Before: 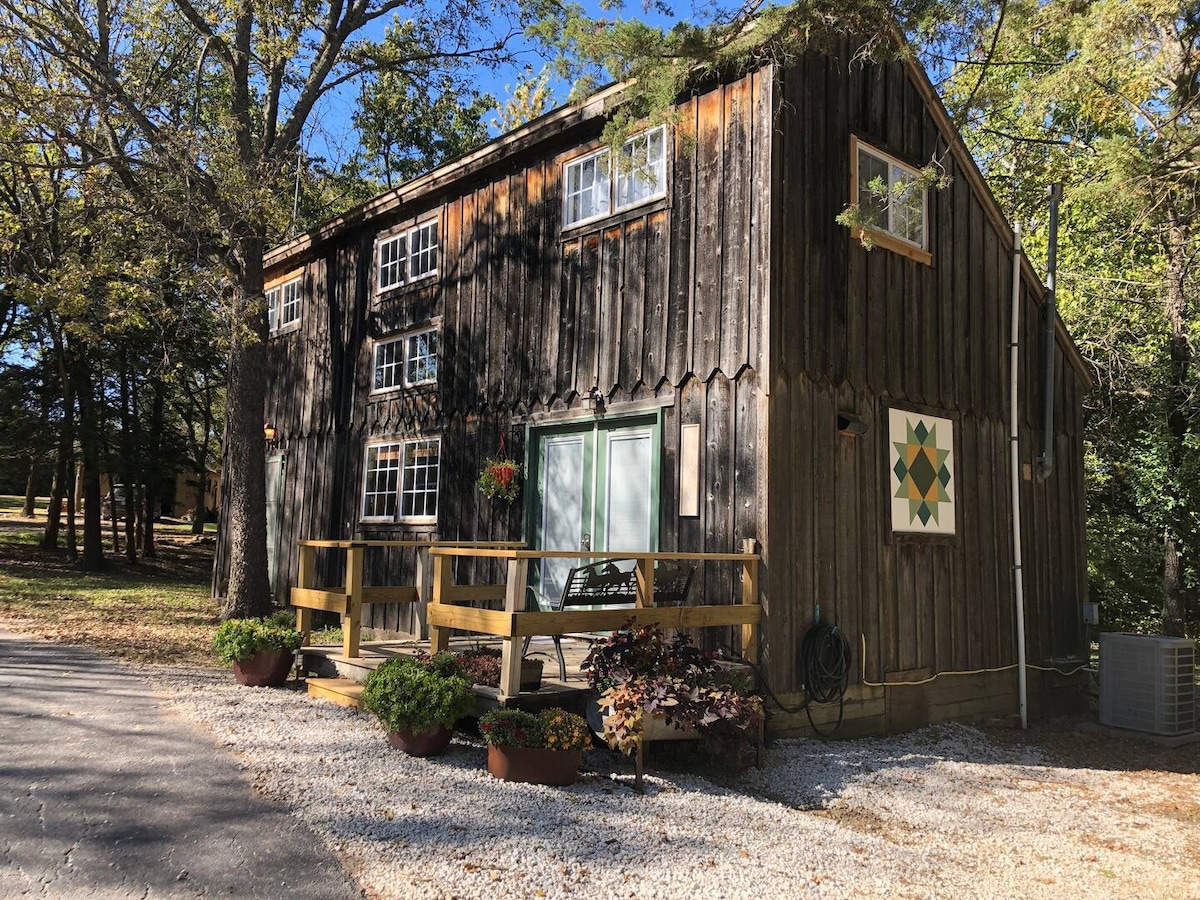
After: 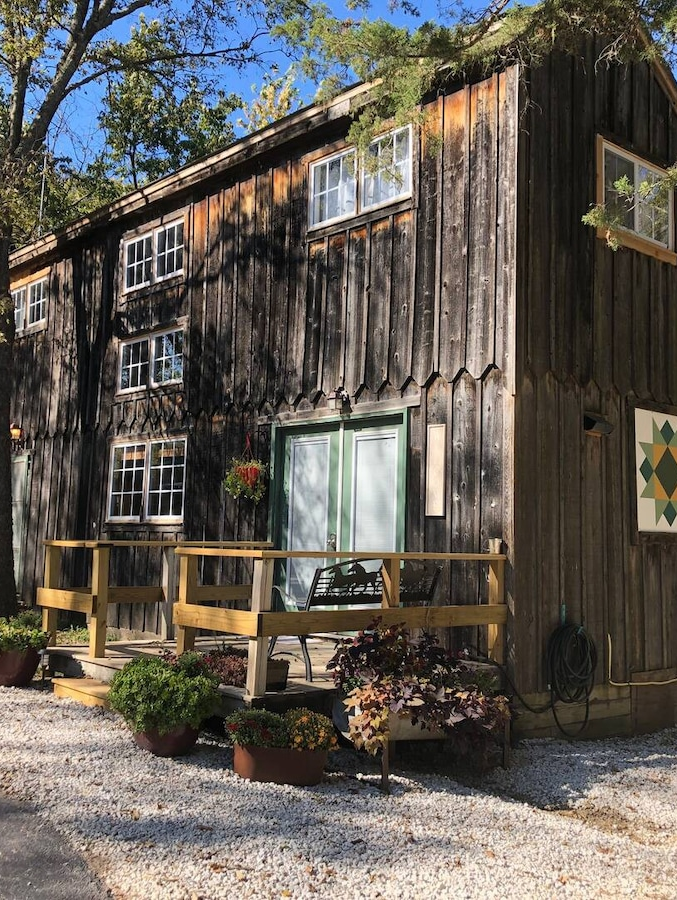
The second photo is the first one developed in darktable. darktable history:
crop: left 21.231%, right 22.303%
